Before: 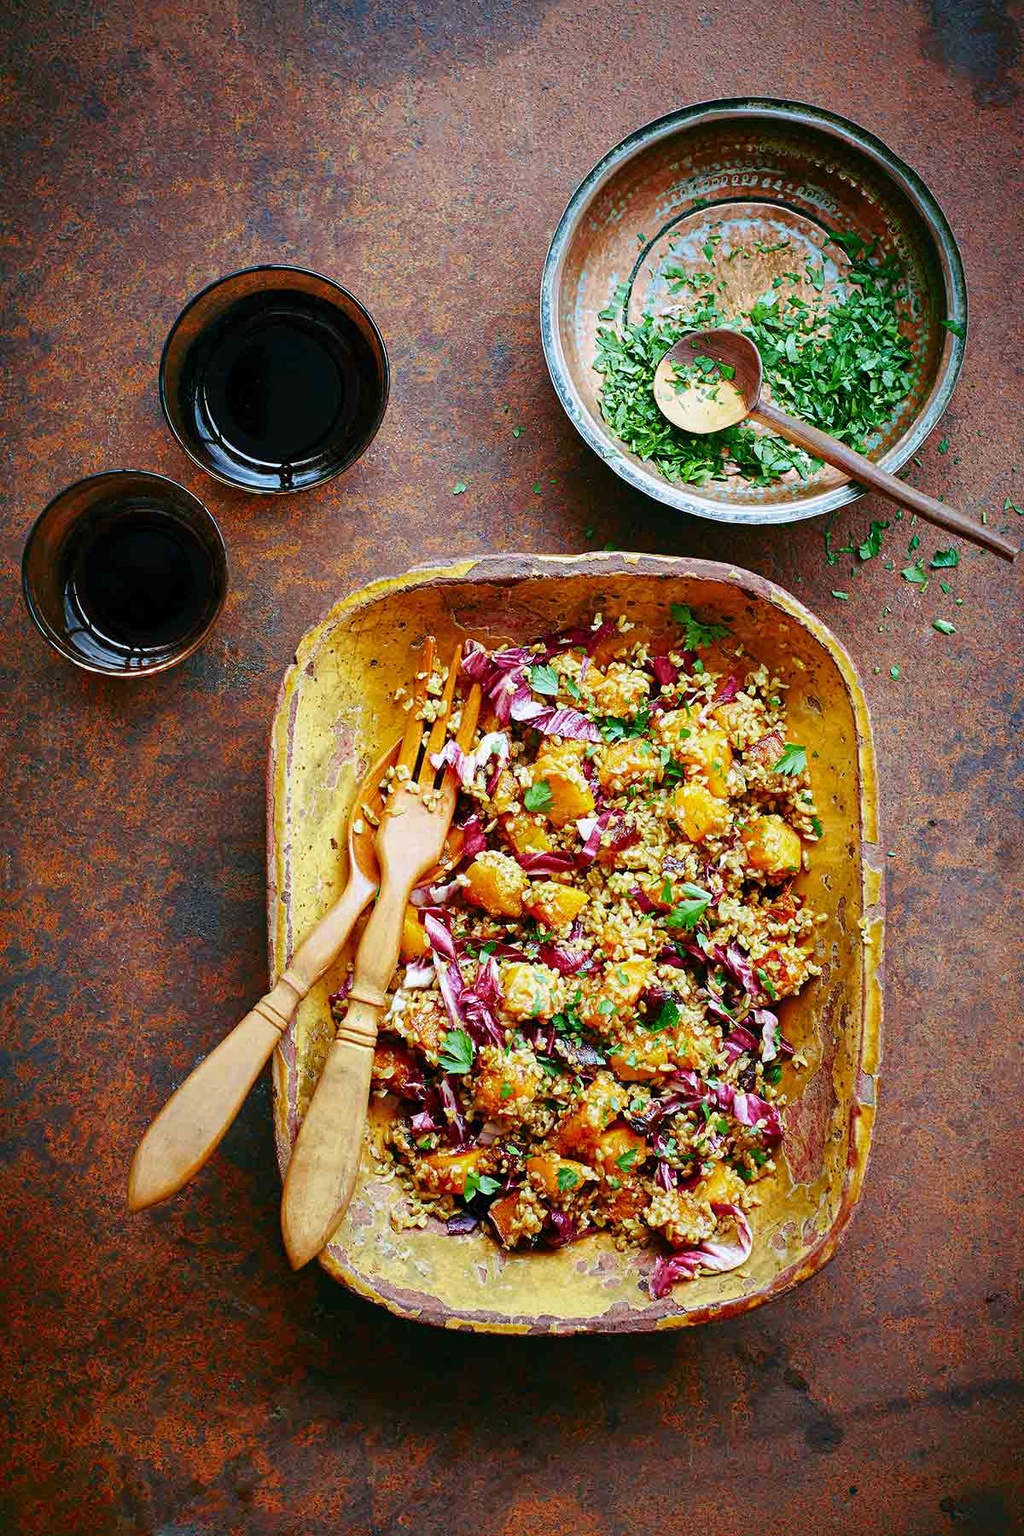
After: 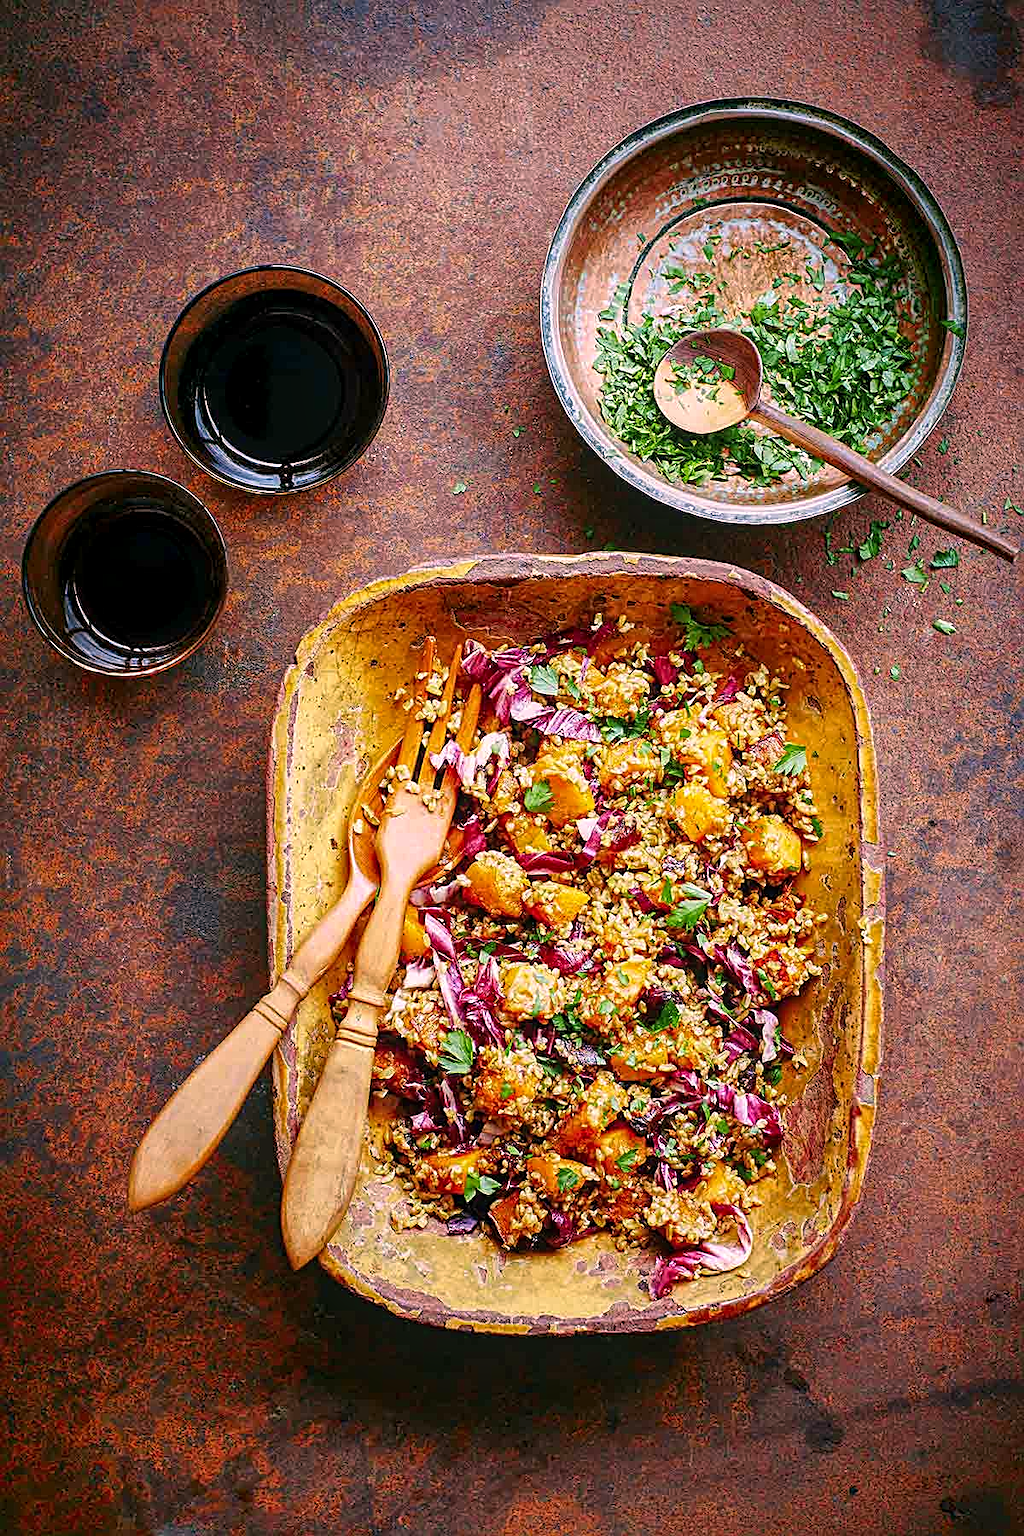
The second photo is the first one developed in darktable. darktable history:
sharpen: on, module defaults
color correction: highlights a* 14.57, highlights b* 4.83
local contrast: on, module defaults
